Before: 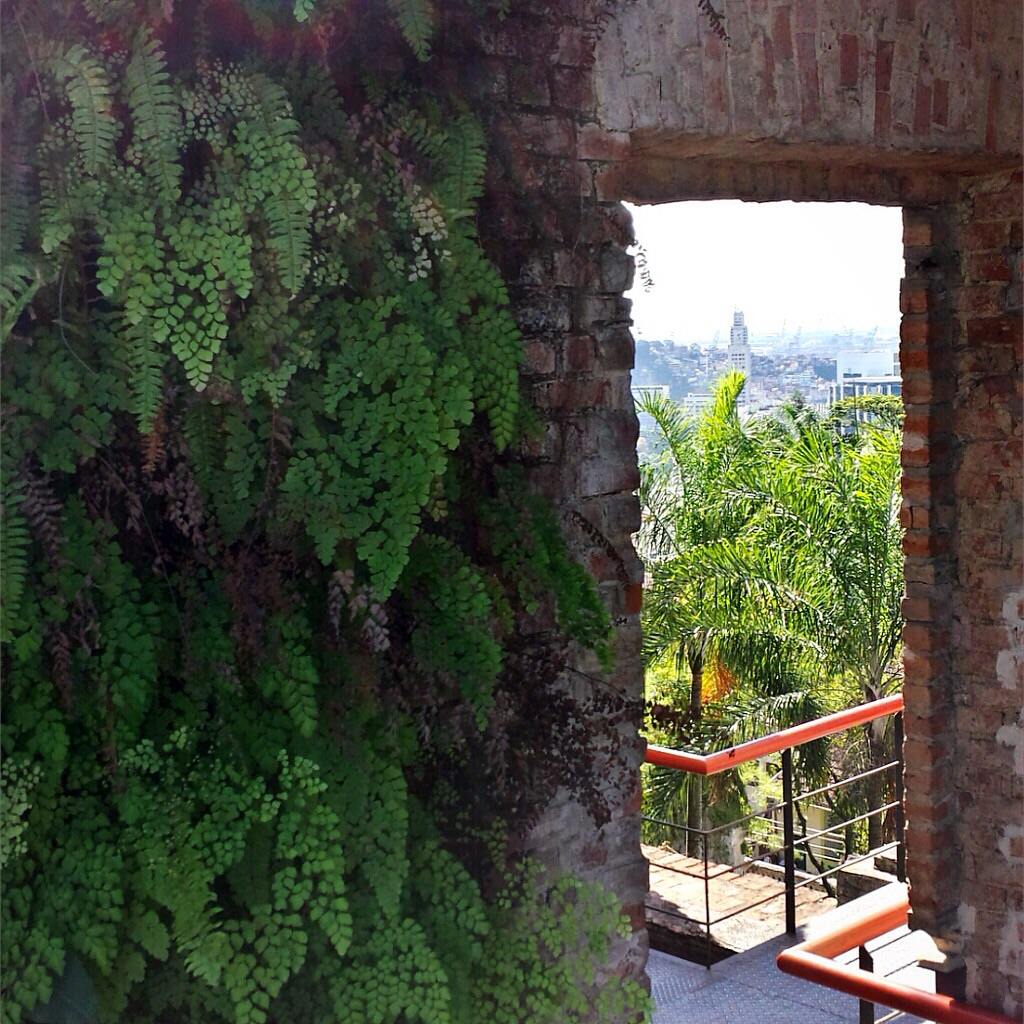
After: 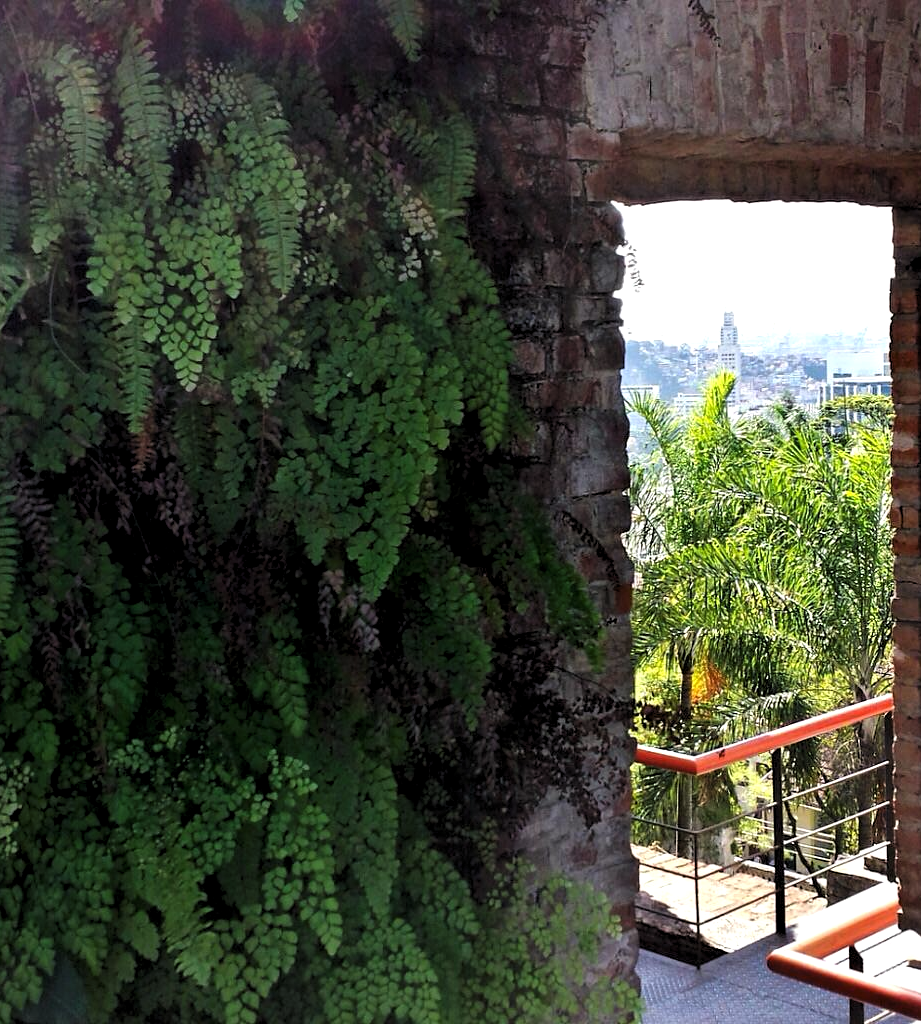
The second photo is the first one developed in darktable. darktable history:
crop and rotate: left 1.025%, right 8.959%
levels: levels [0.062, 0.494, 0.925]
